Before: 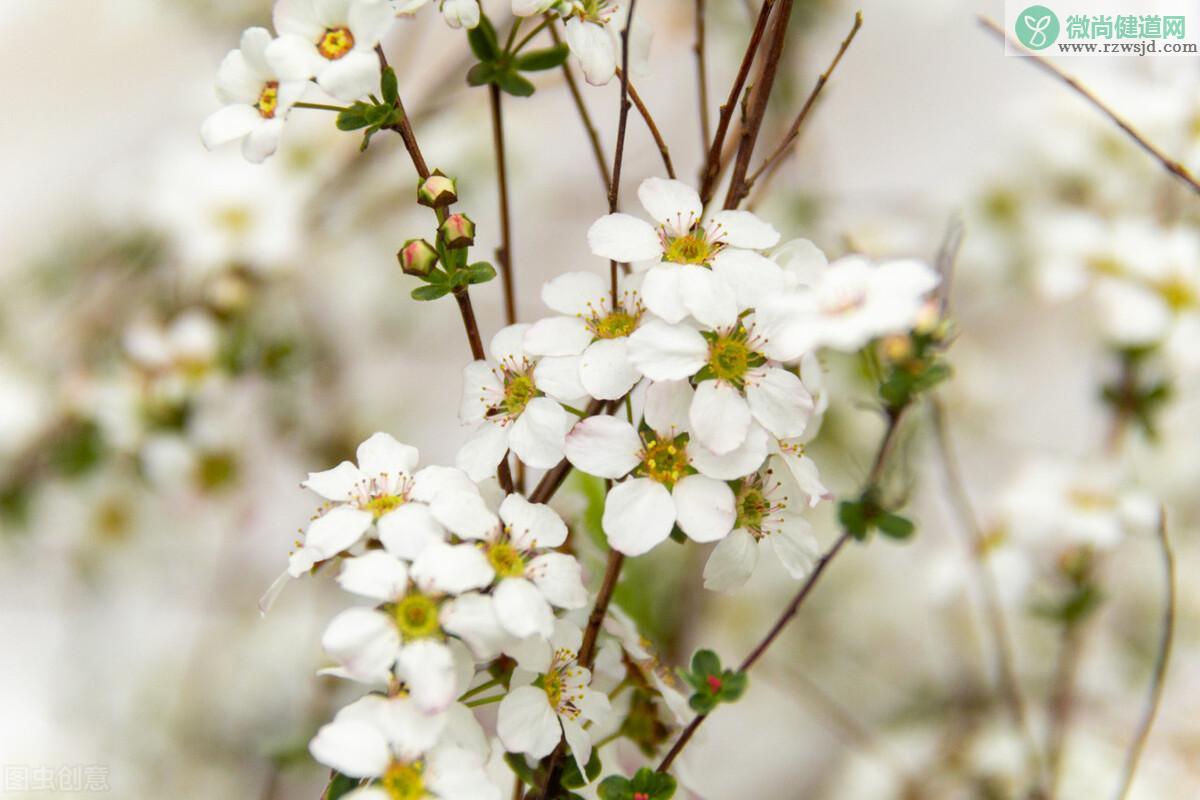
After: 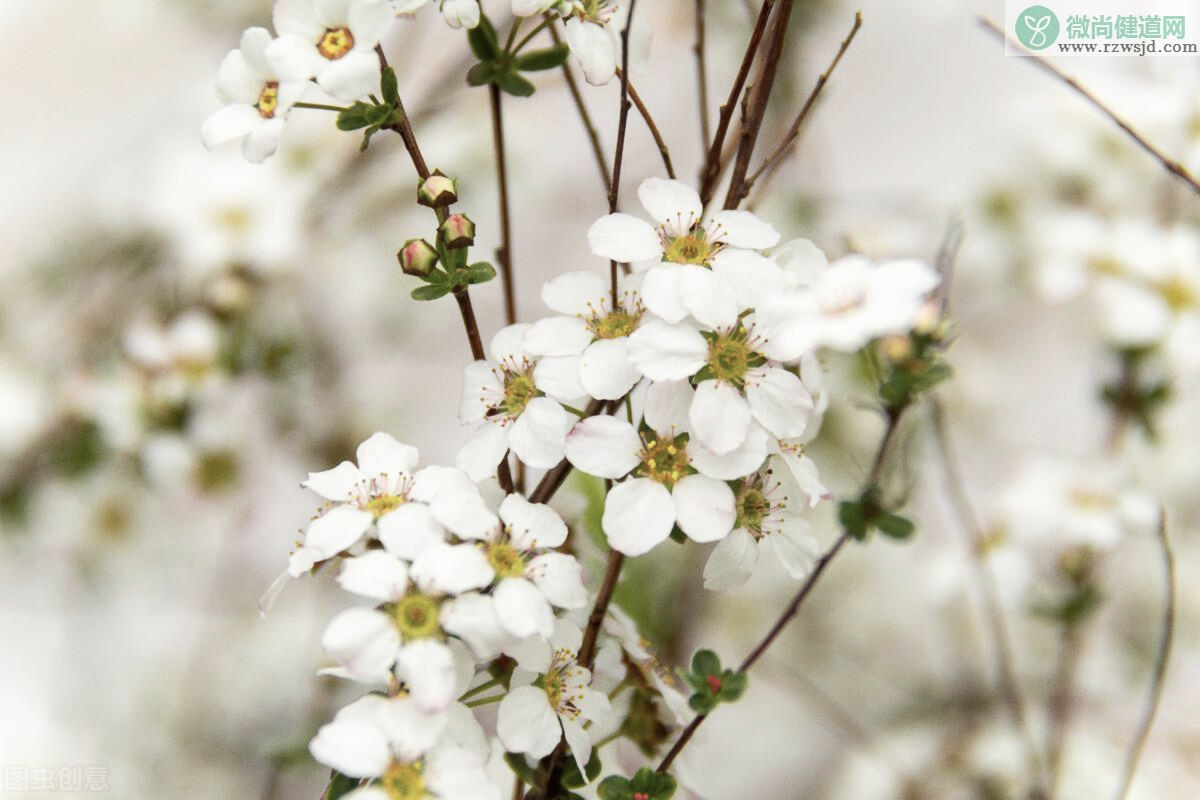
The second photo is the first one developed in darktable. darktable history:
contrast brightness saturation: contrast 0.102, saturation -0.286
